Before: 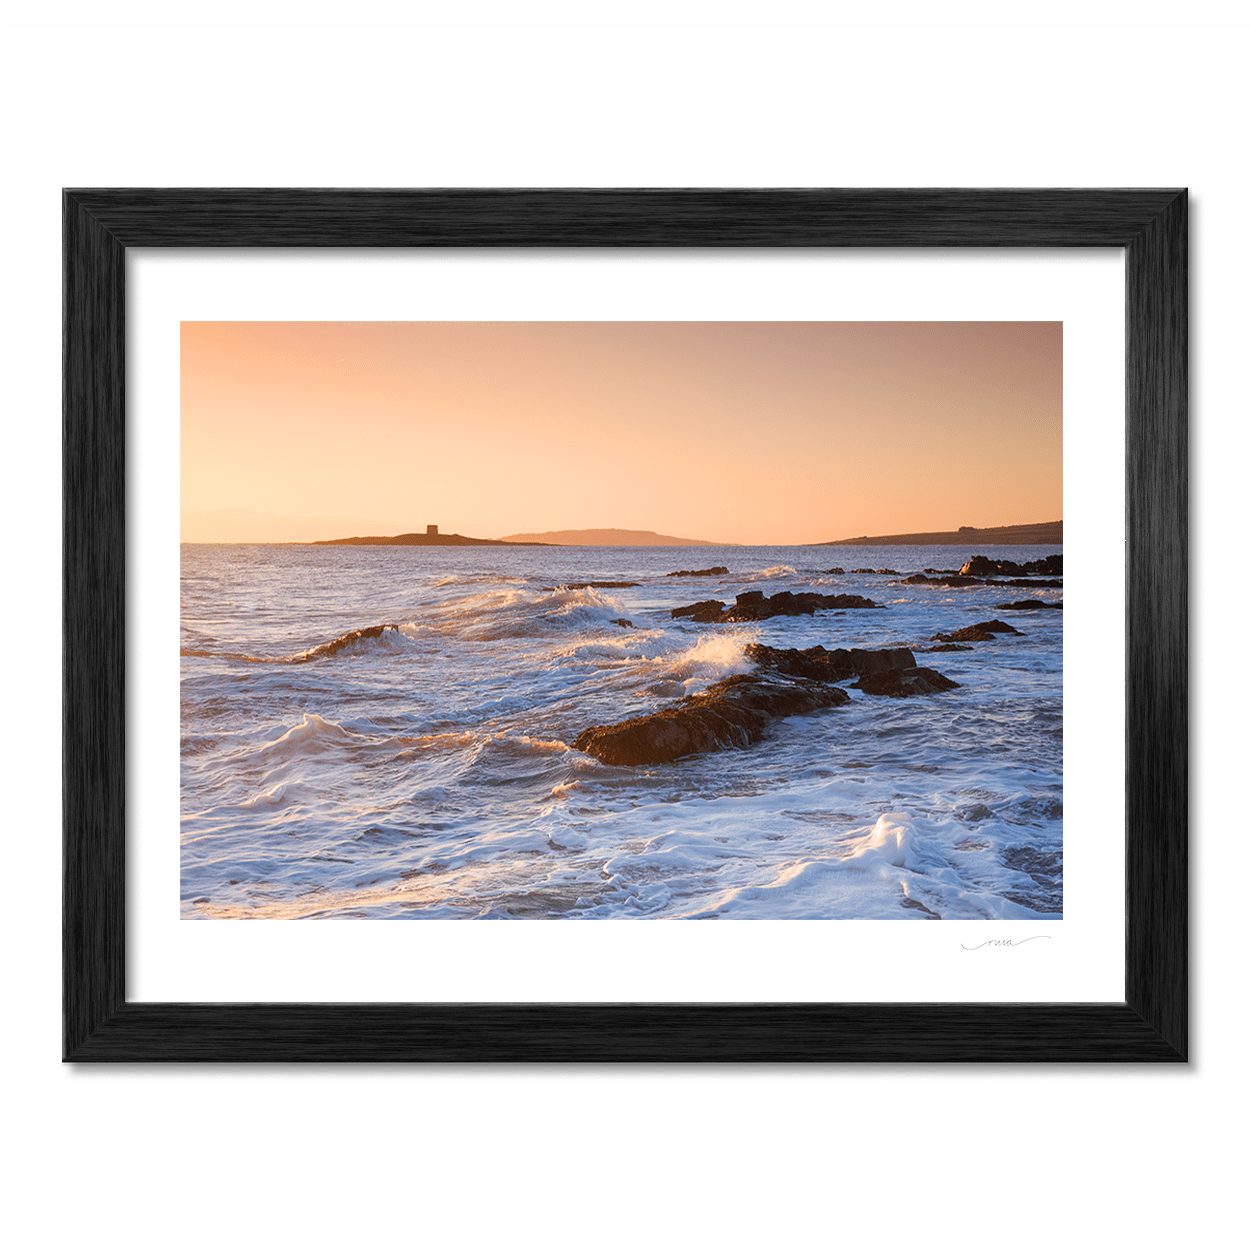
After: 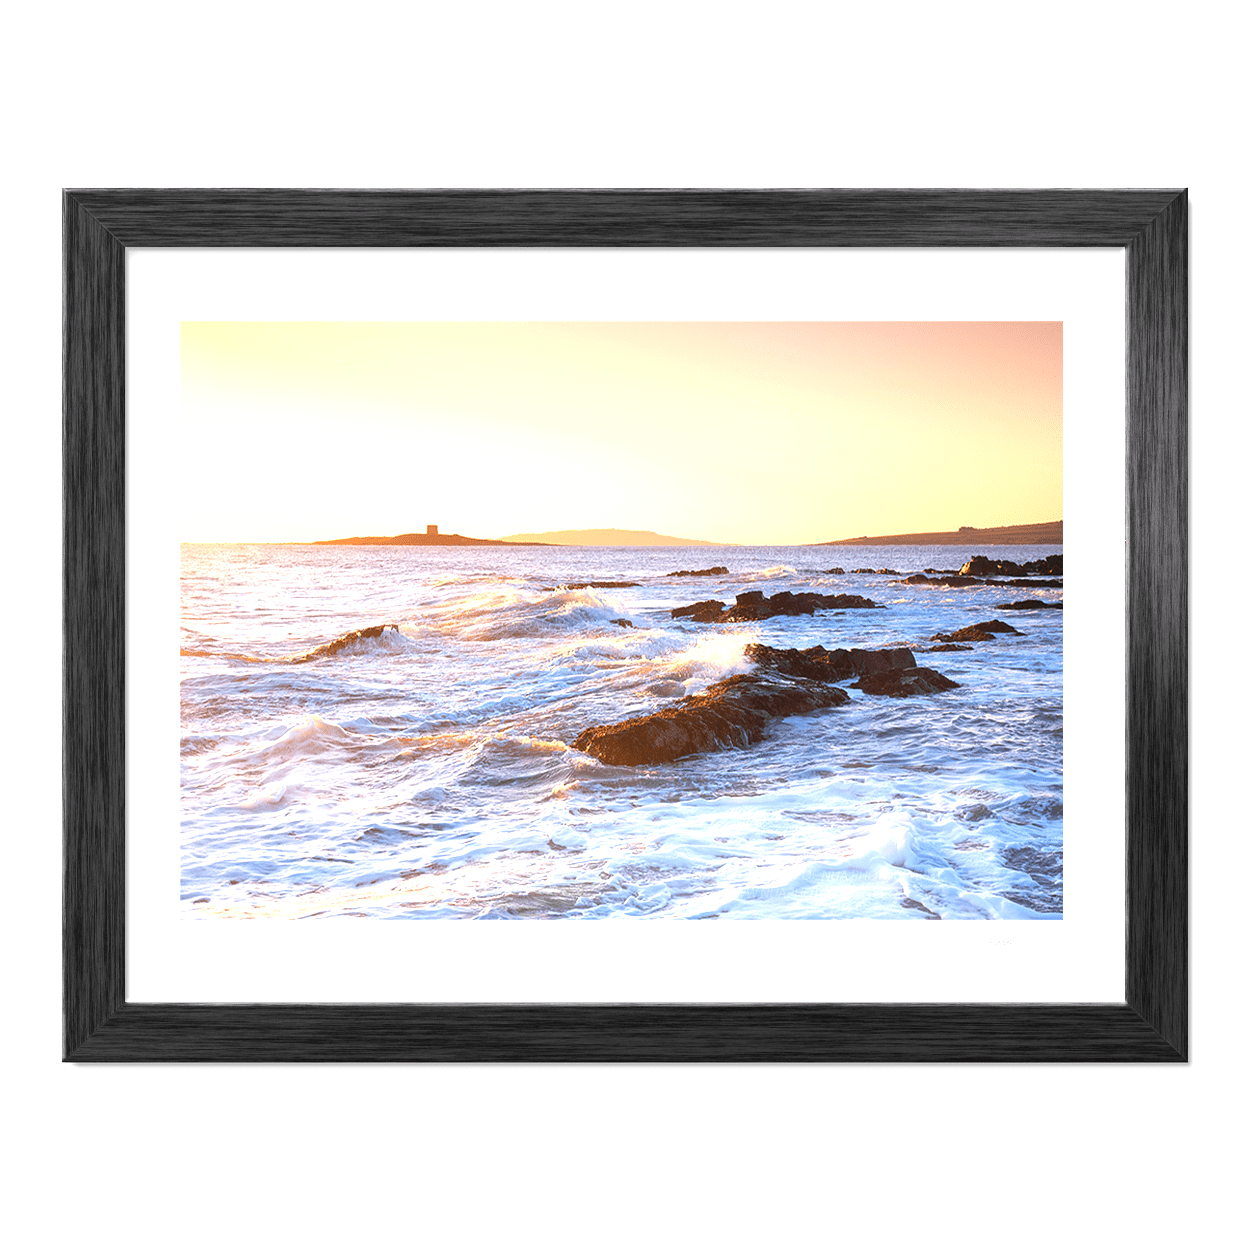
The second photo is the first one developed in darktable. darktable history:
exposure: black level correction 0, exposure 1.197 EV, compensate highlight preservation false
